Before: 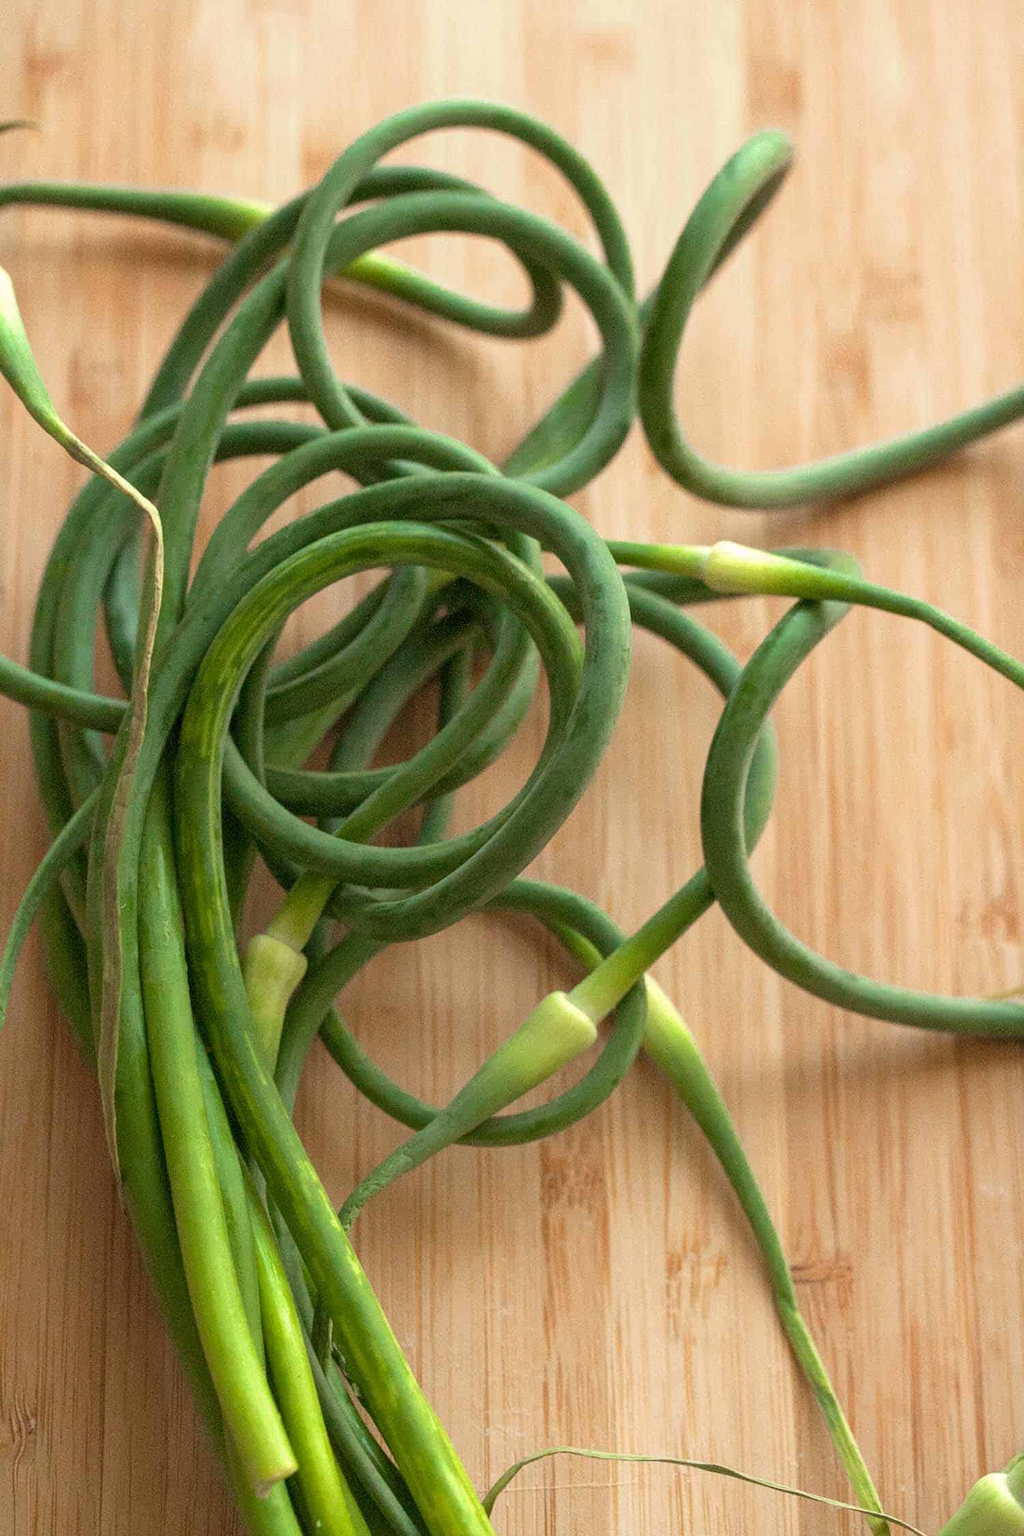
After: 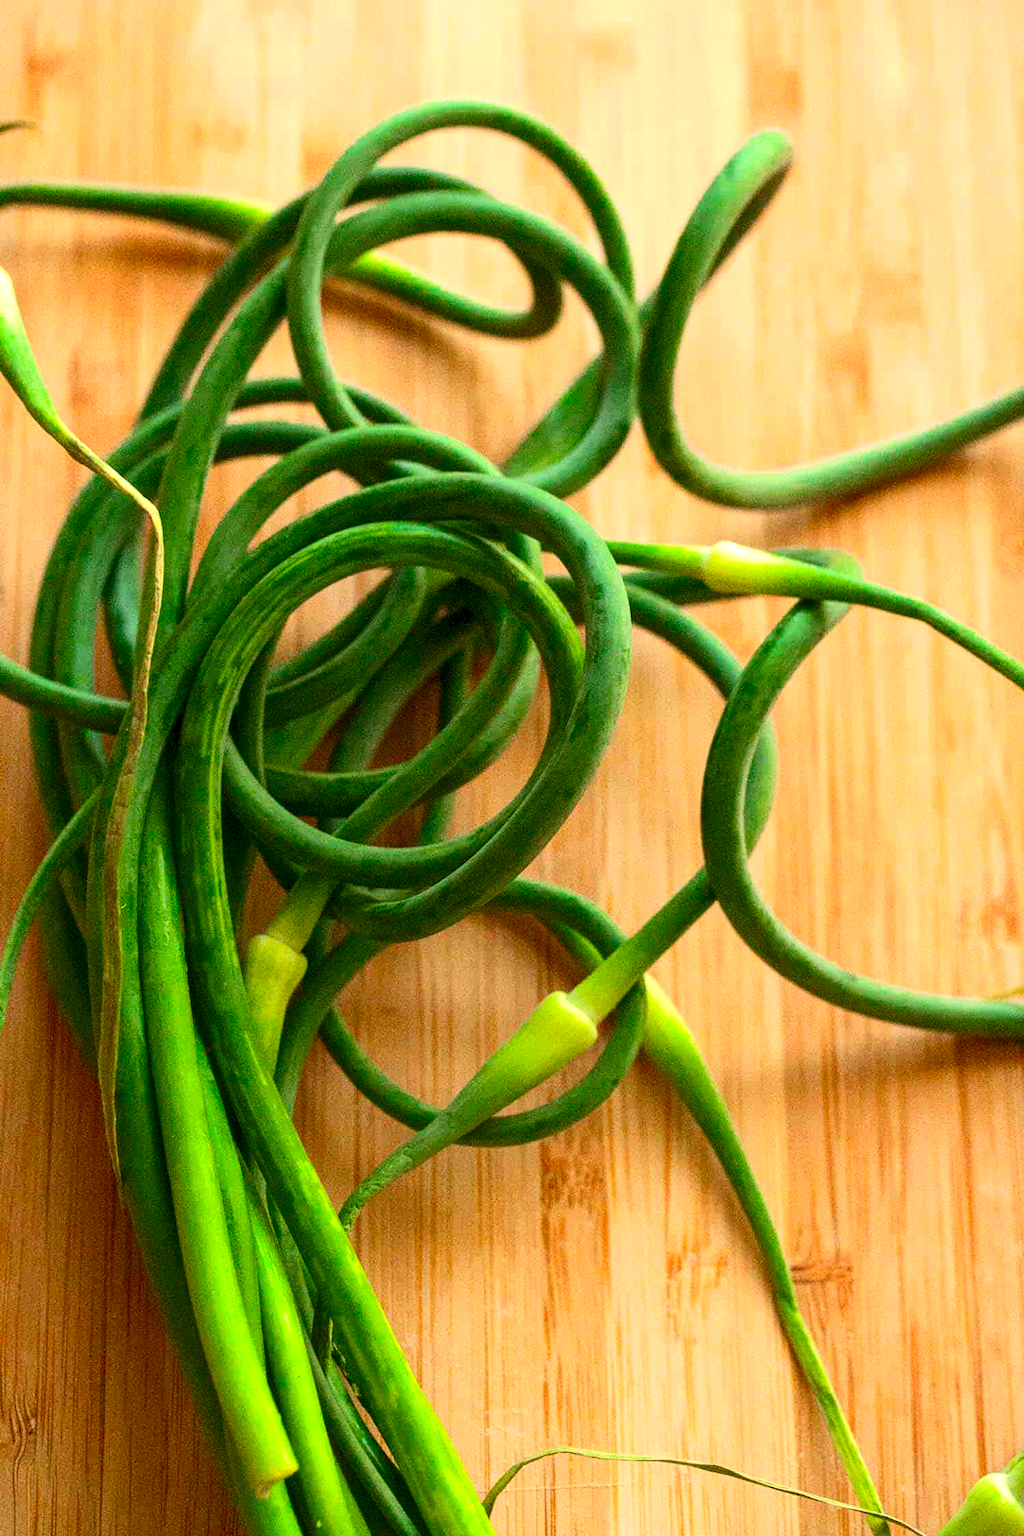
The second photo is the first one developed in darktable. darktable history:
local contrast: highlights 100%, shadows 100%, detail 120%, midtone range 0.2
contrast brightness saturation: contrast 0.26, brightness 0.02, saturation 0.87
